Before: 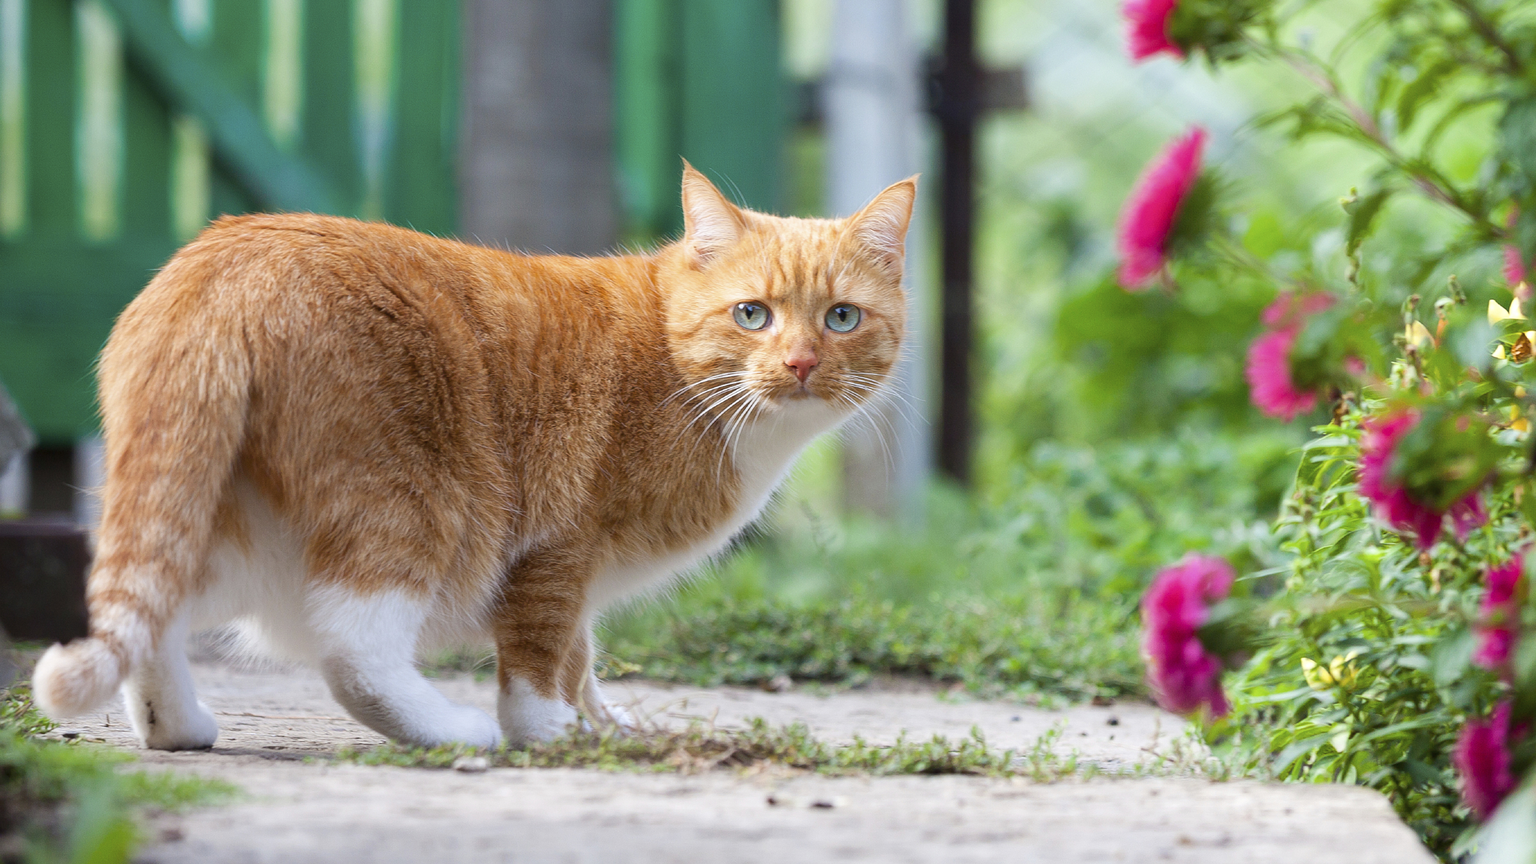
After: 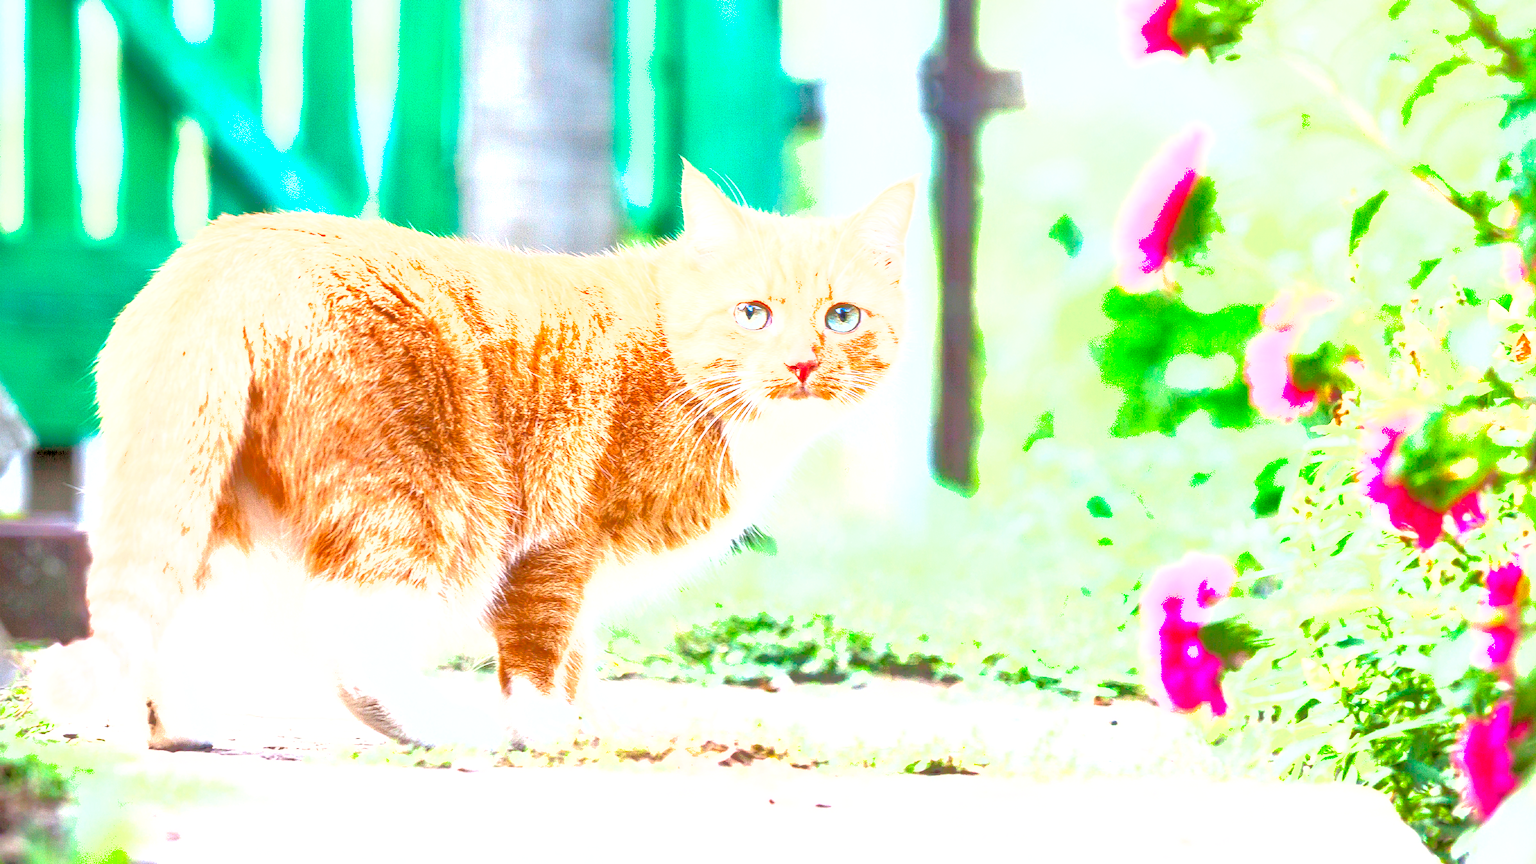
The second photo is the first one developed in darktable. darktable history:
local contrast: on, module defaults
exposure: exposure 2.25 EV, compensate highlight preservation false
levels: levels [0.072, 0.414, 0.976]
shadows and highlights: on, module defaults
